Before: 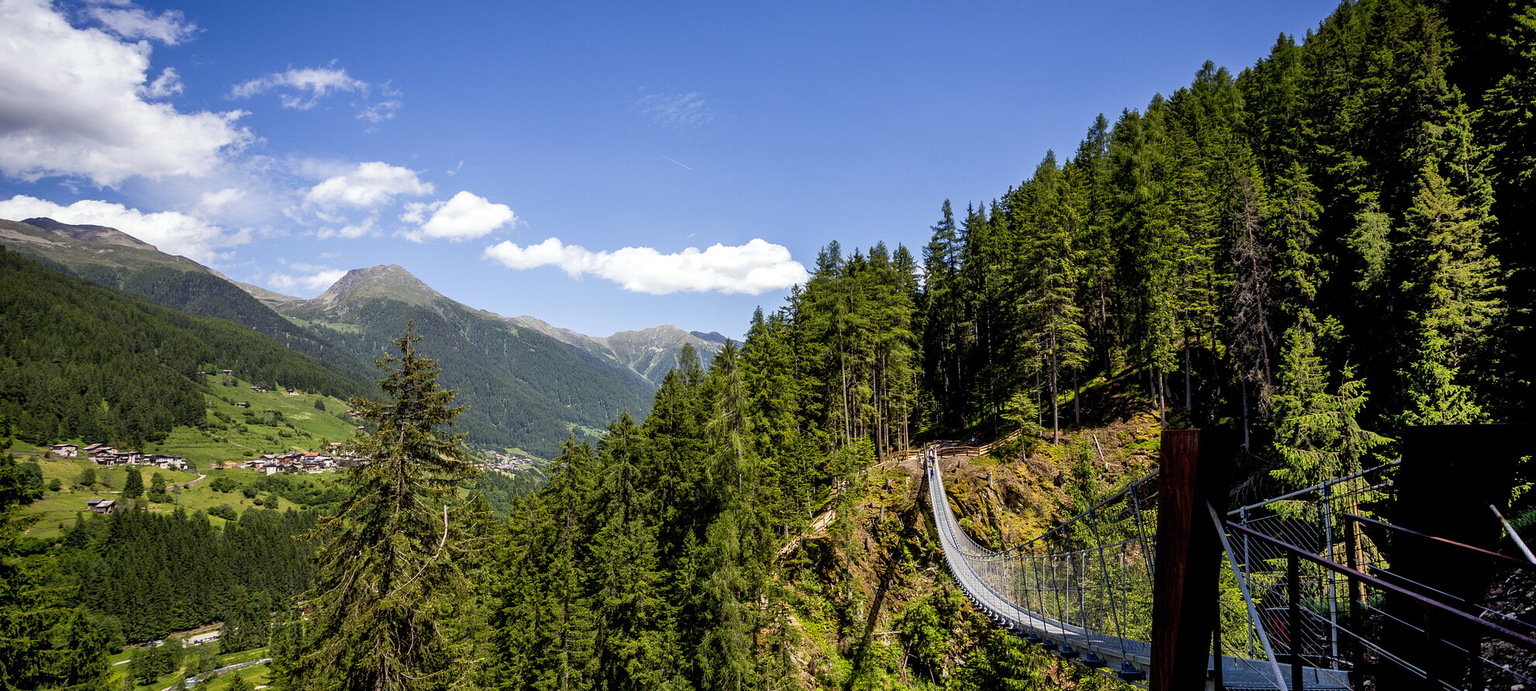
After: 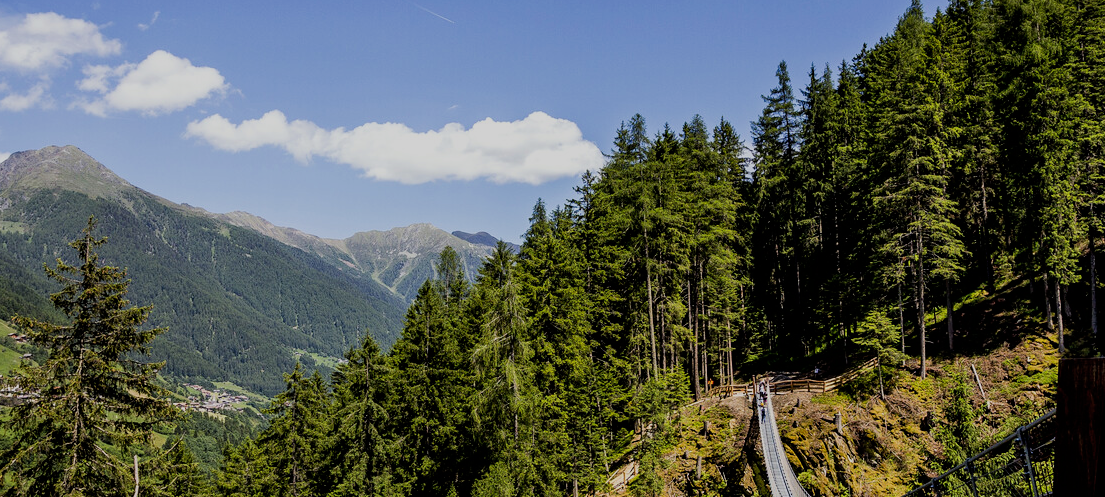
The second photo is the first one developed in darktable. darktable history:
filmic rgb: black relative exposure -7.65 EV, white relative exposure 4.56 EV, hardness 3.61, contrast 1.05
exposure: exposure -0.177 EV, compensate highlight preservation false
crop and rotate: left 22.13%, top 22.054%, right 22.026%, bottom 22.102%
haze removal: on, module defaults
